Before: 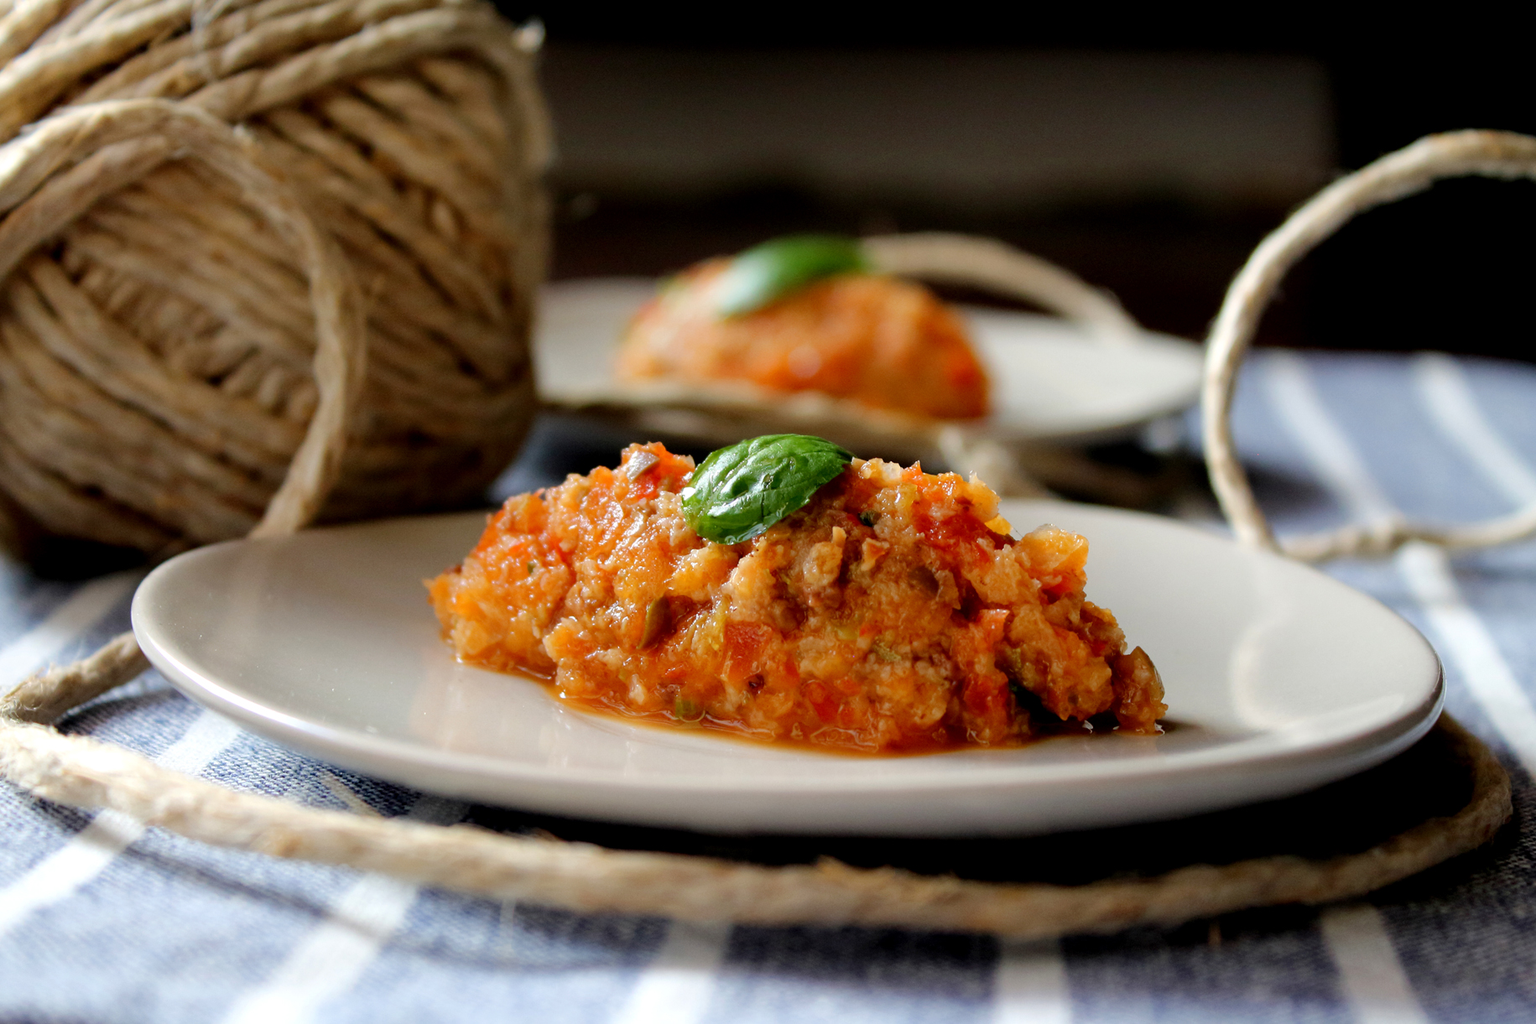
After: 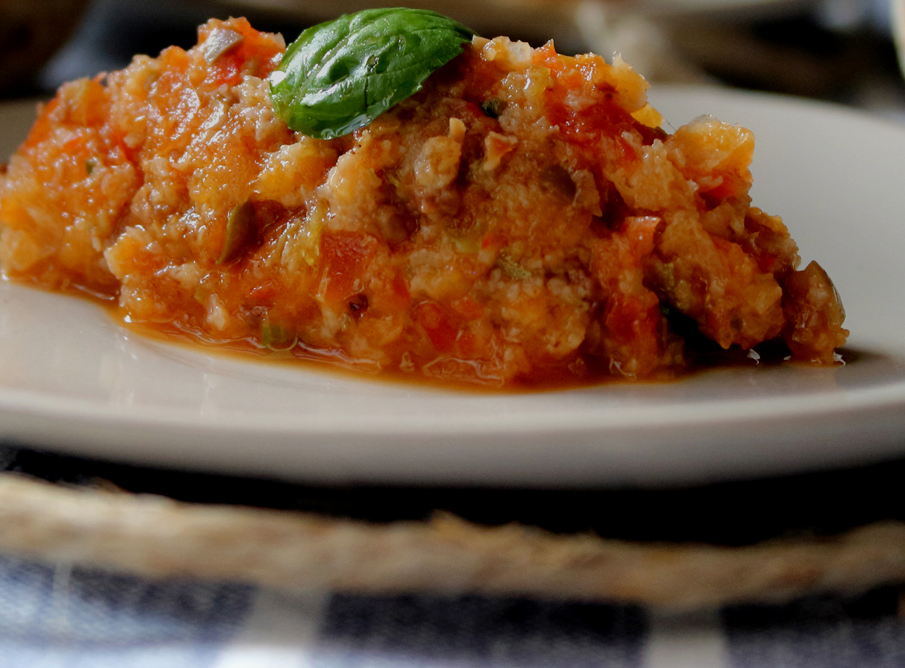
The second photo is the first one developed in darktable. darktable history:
crop: left 29.672%, top 41.786%, right 20.851%, bottom 3.487%
graduated density: rotation 5.63°, offset 76.9
